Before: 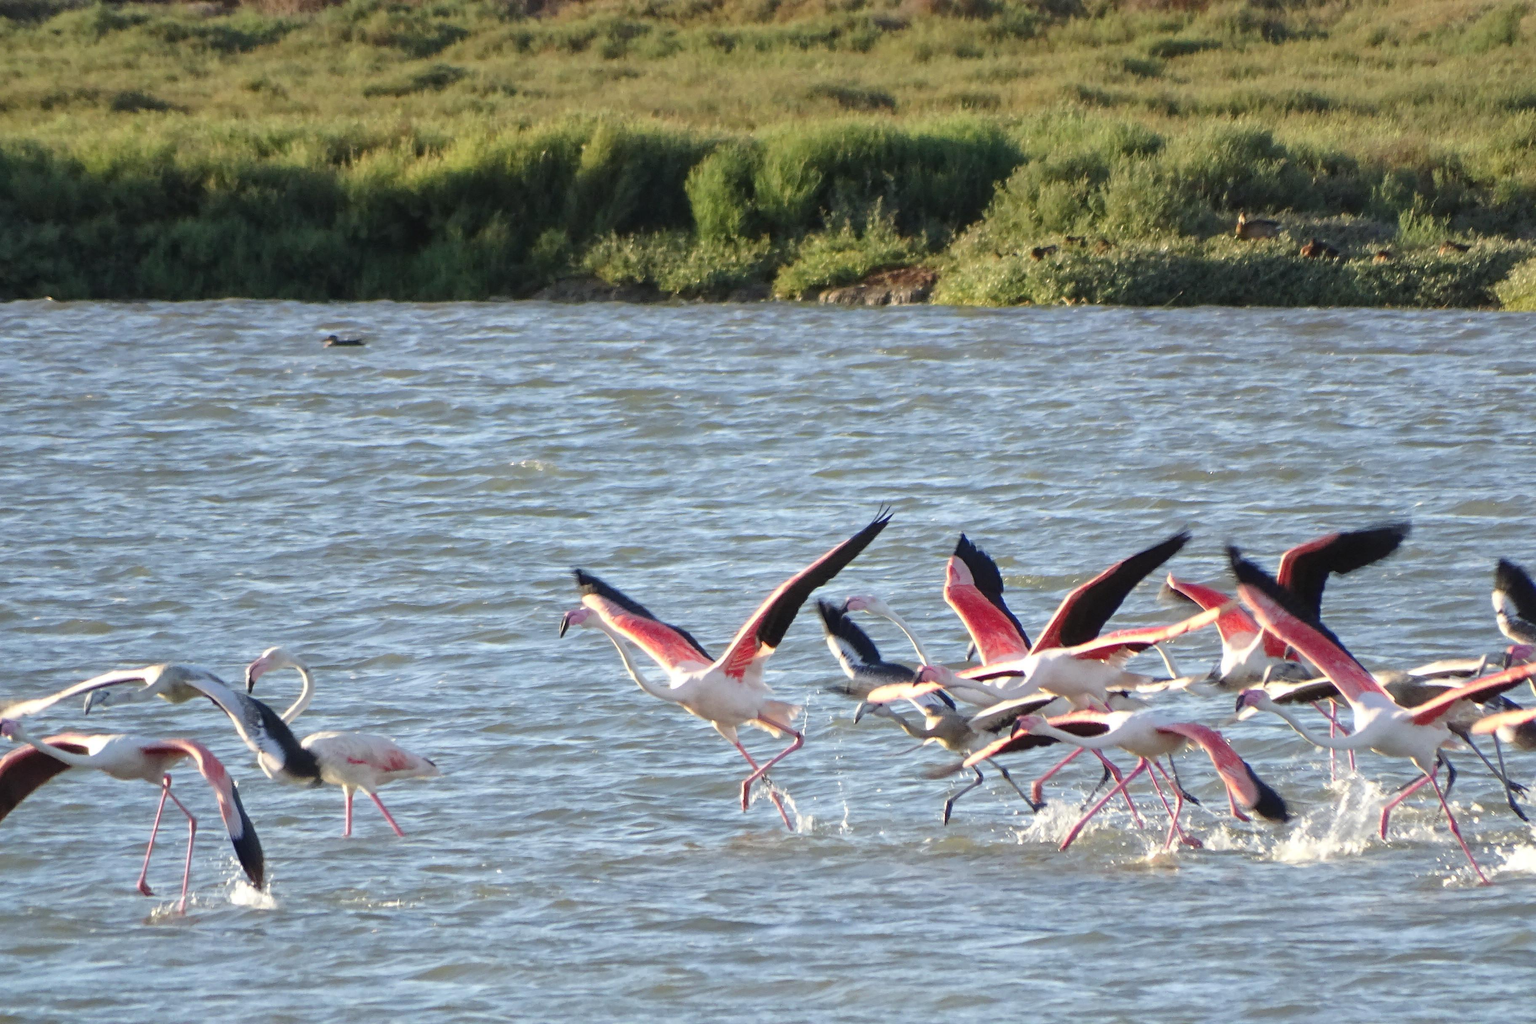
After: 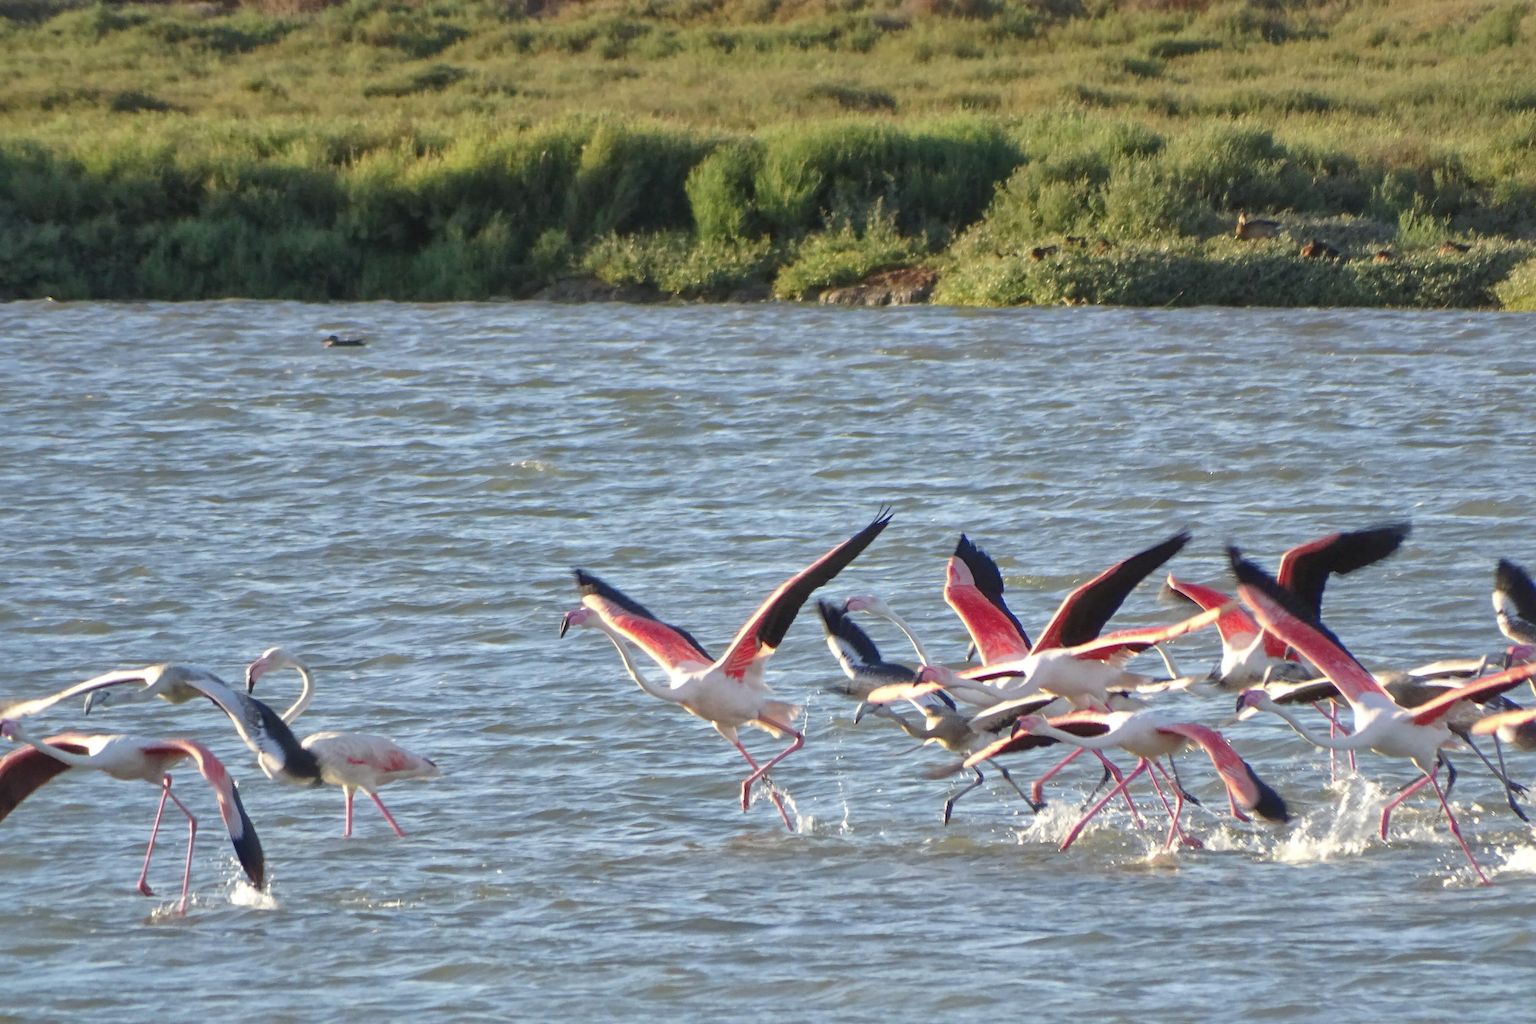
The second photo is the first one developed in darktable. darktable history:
shadows and highlights: highlights color adjustment 42.61%
